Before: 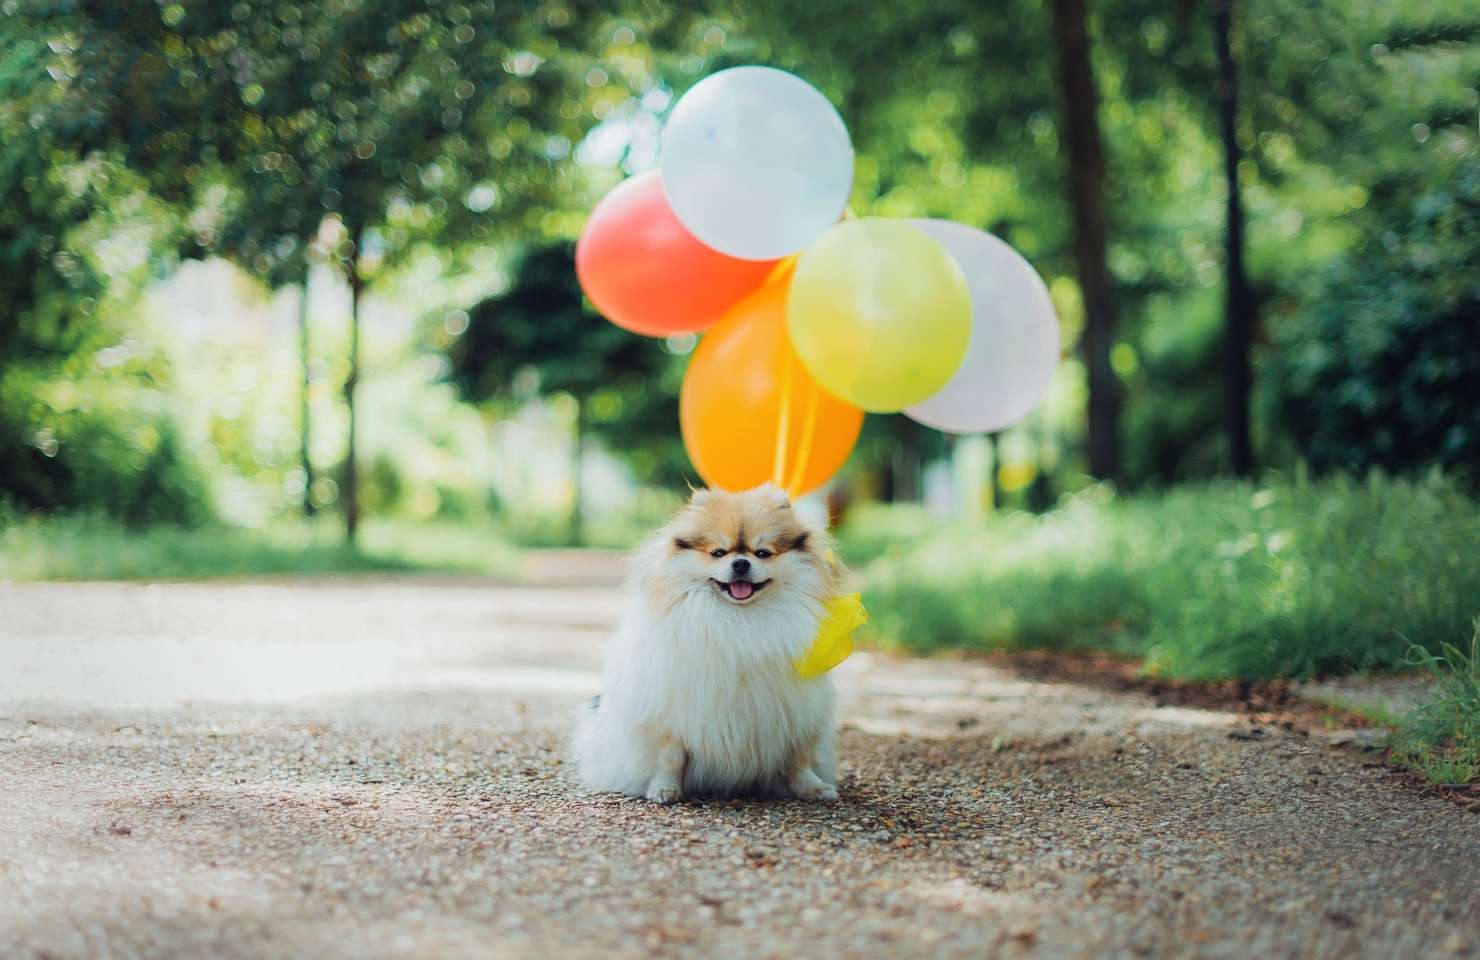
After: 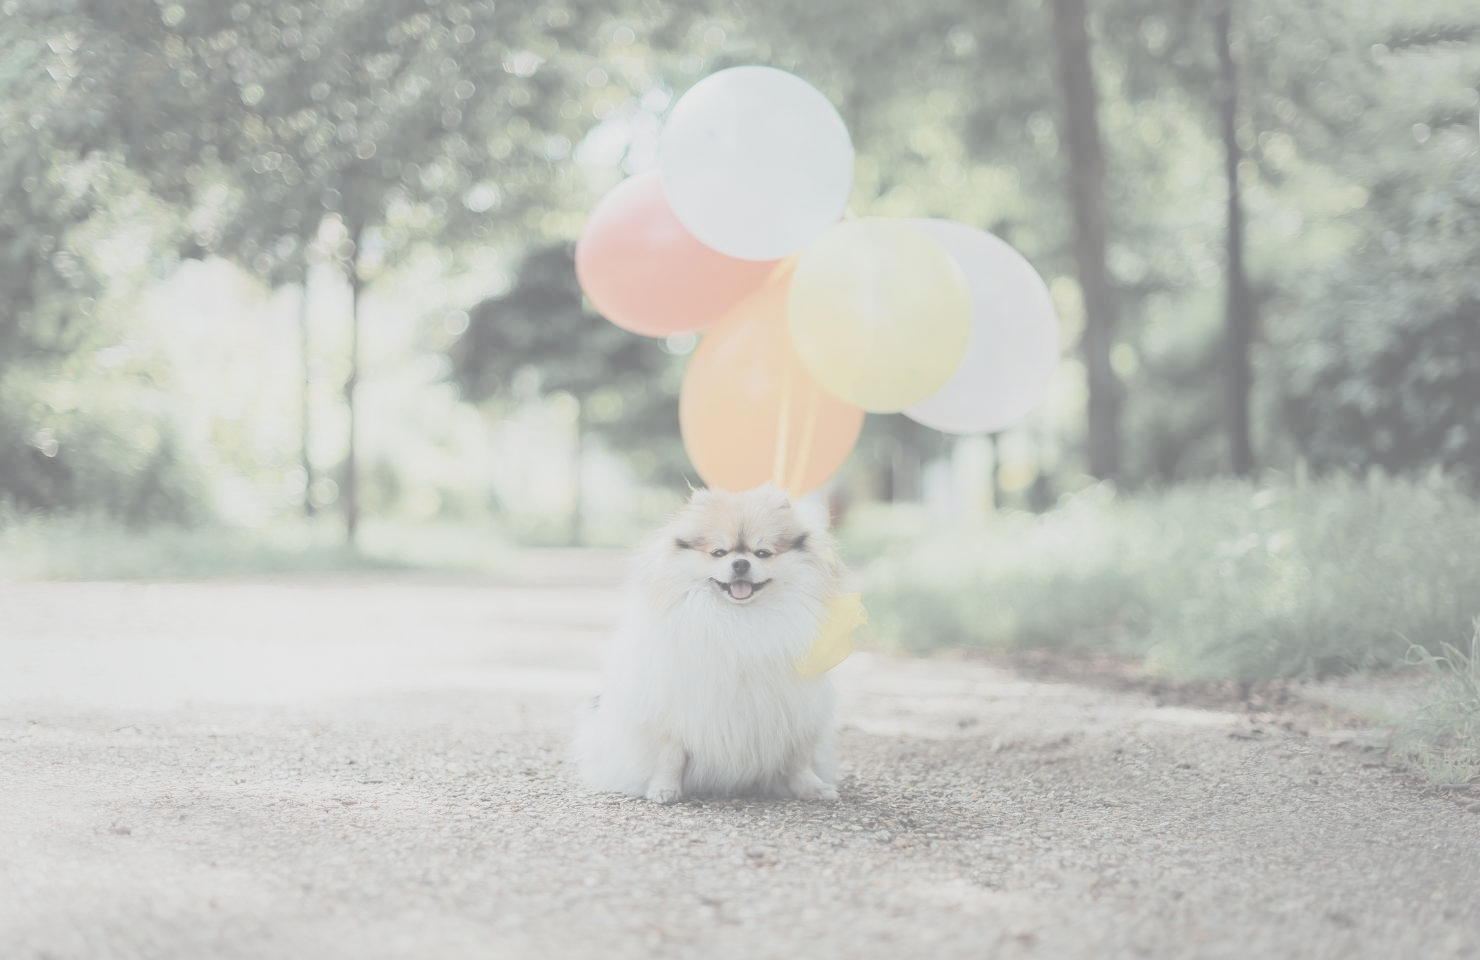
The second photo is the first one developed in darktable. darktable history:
contrast brightness saturation: contrast -0.322, brightness 0.75, saturation -0.799
